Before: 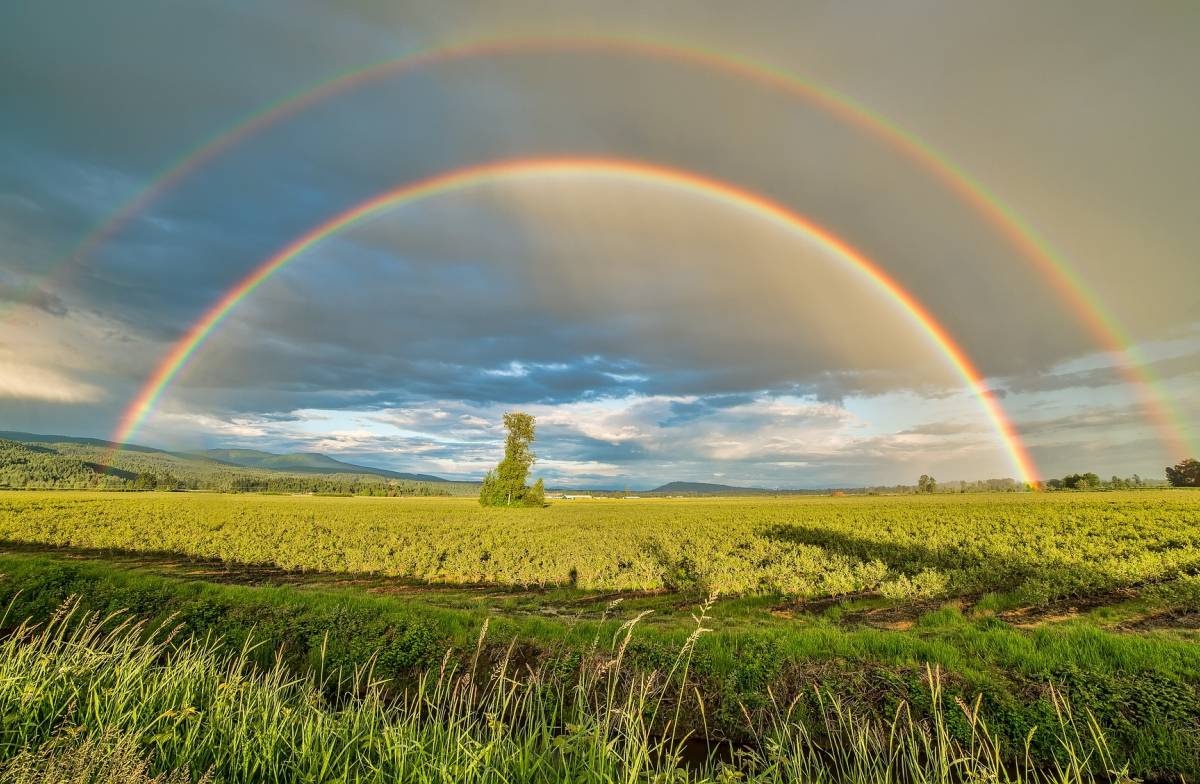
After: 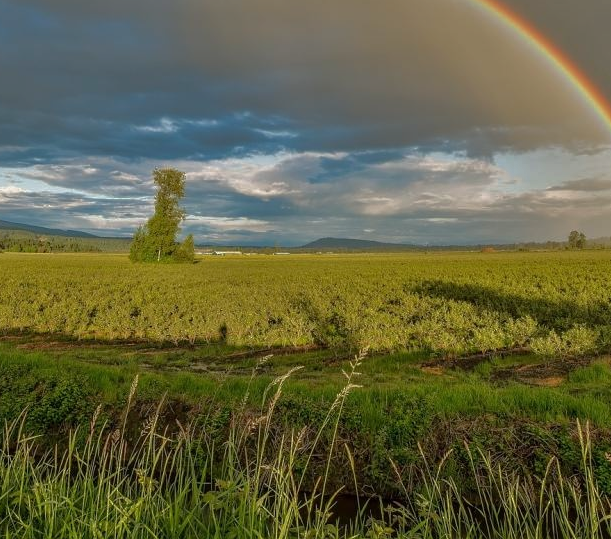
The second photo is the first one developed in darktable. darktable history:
base curve: curves: ch0 [(0, 0) (0.841, 0.609) (1, 1)]
crop and rotate: left 29.237%, top 31.152%, right 19.807%
